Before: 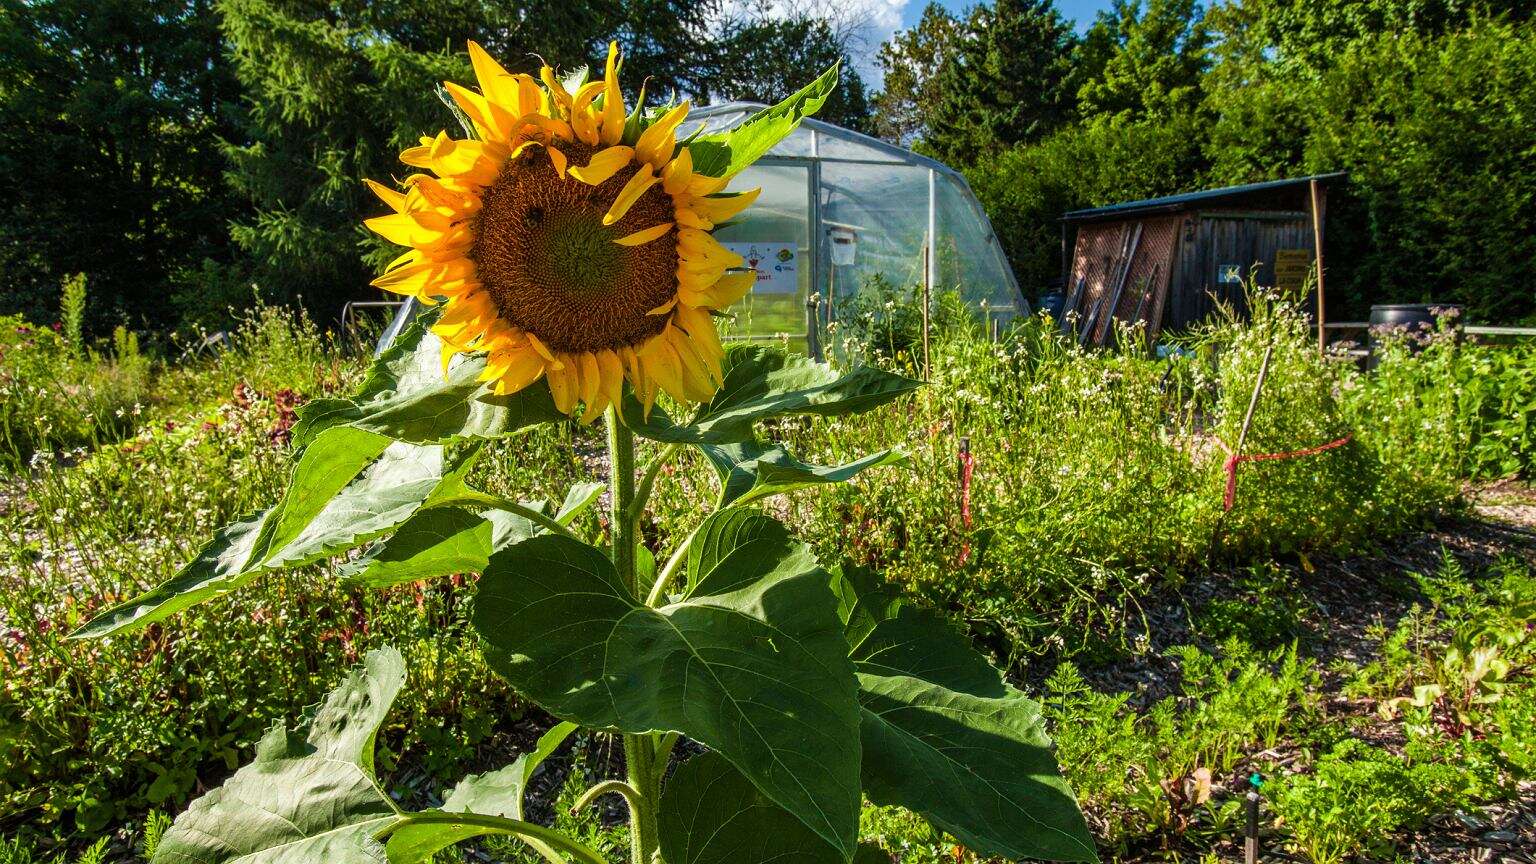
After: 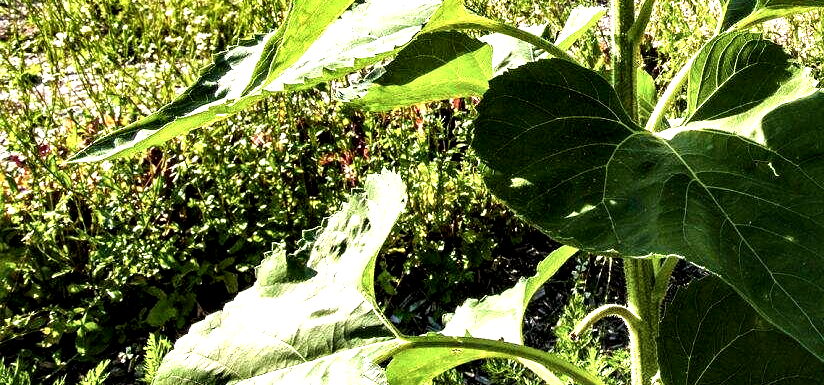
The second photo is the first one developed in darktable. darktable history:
tone equalizer: -8 EV -0.761 EV, -7 EV -0.711 EV, -6 EV -0.565 EV, -5 EV -0.387 EV, -3 EV 0.369 EV, -2 EV 0.6 EV, -1 EV 0.694 EV, +0 EV 0.722 EV, mask exposure compensation -0.506 EV
crop and rotate: top 55.269%, right 46.305%, bottom 0.097%
local contrast: highlights 196%, shadows 136%, detail 139%, midtone range 0.253
